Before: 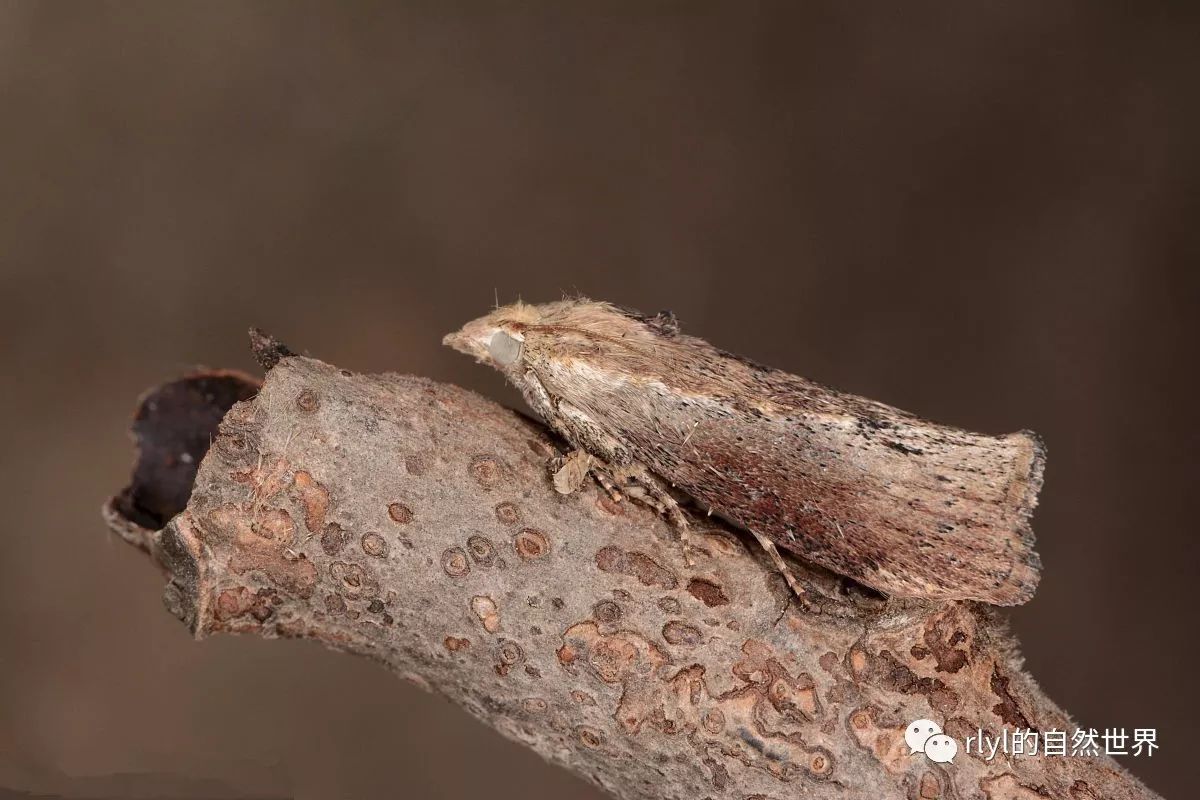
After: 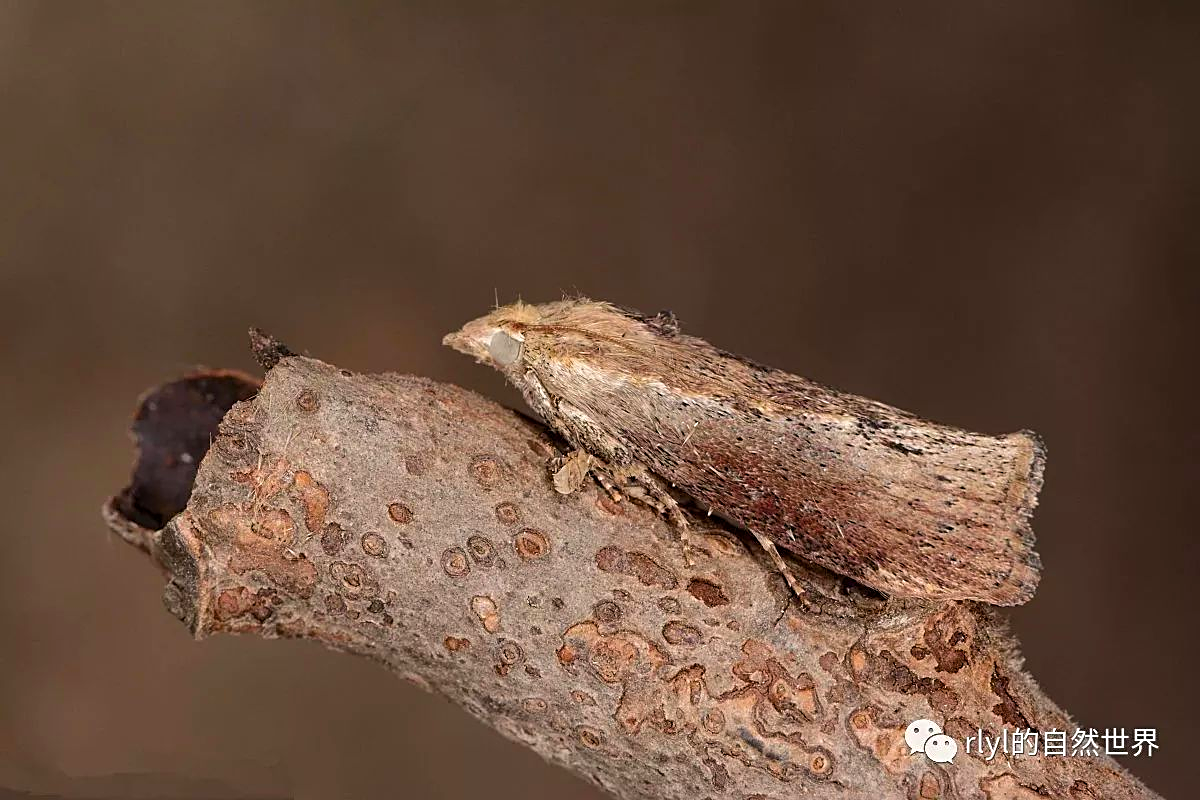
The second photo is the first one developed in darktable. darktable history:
color balance rgb: perceptual saturation grading › global saturation 19.423%, global vibrance 20%
sharpen: on, module defaults
